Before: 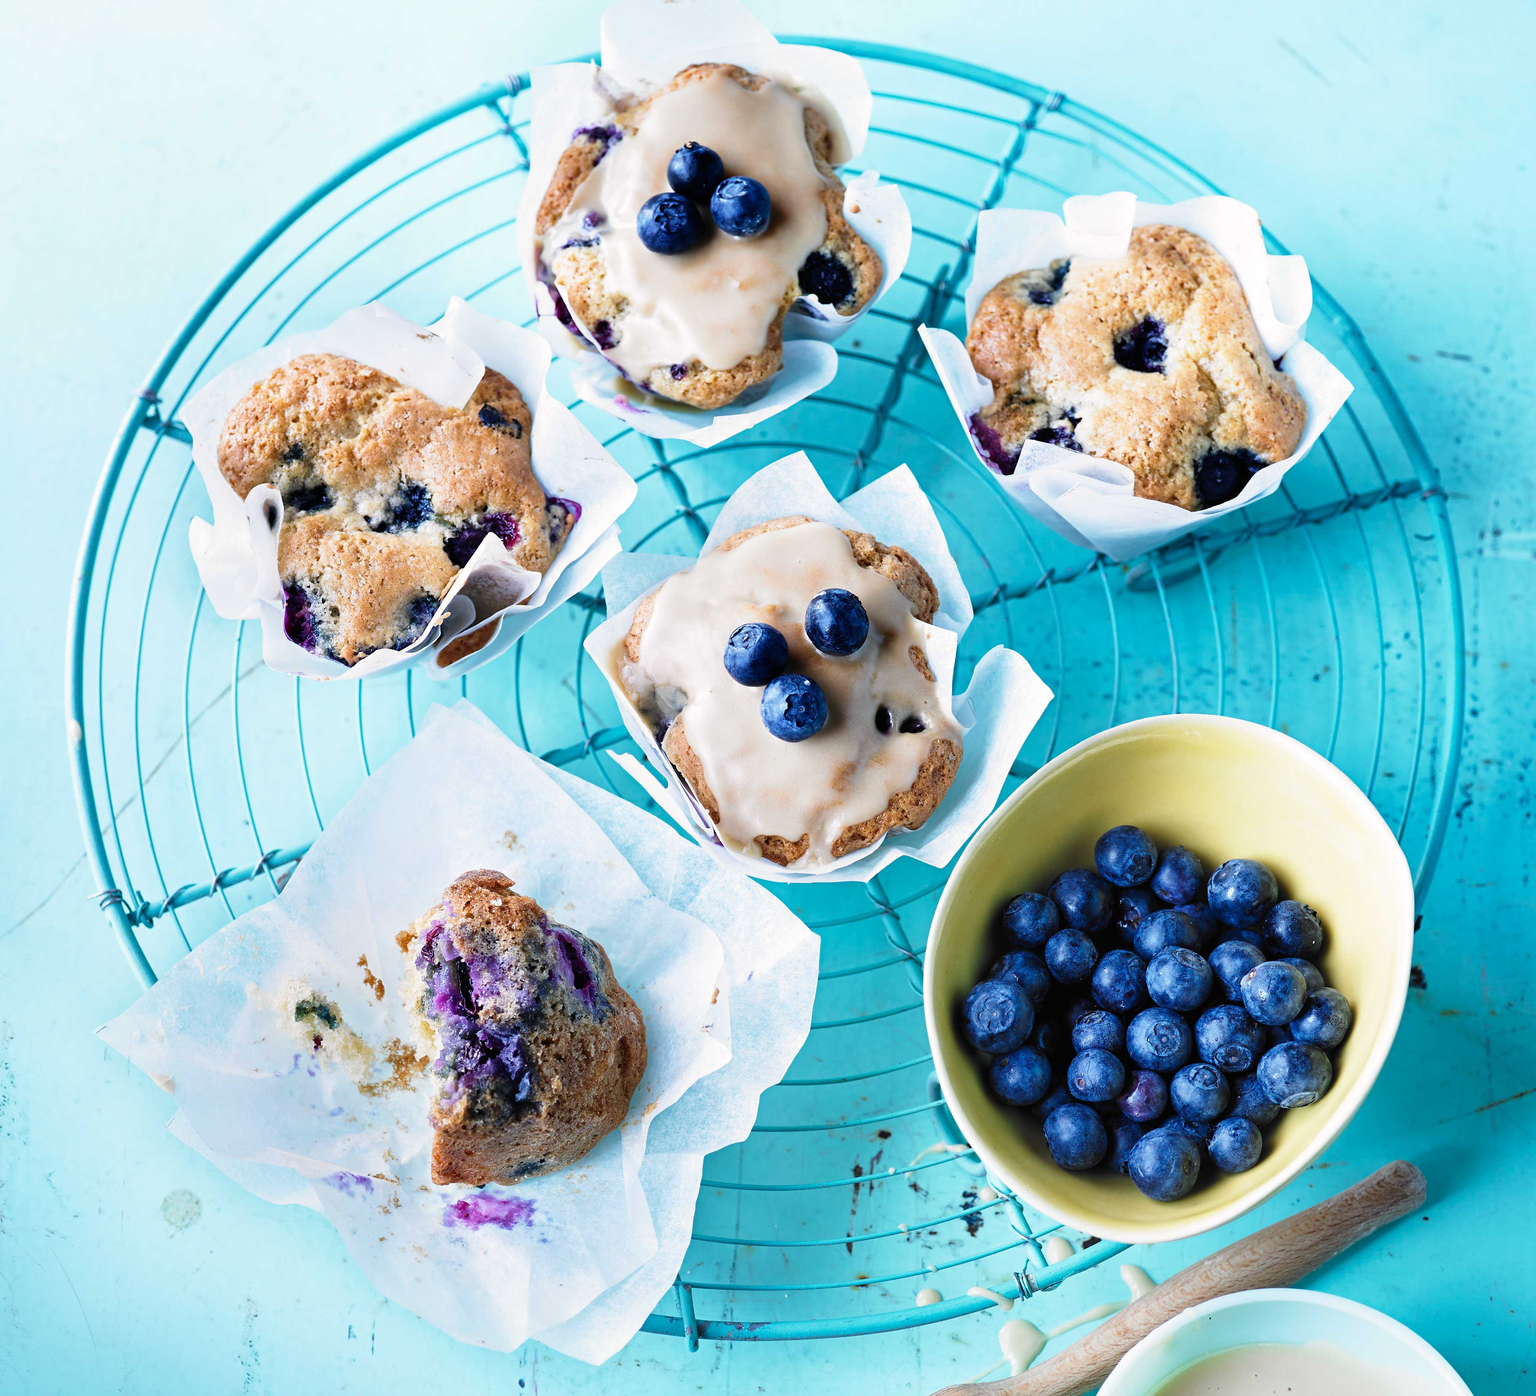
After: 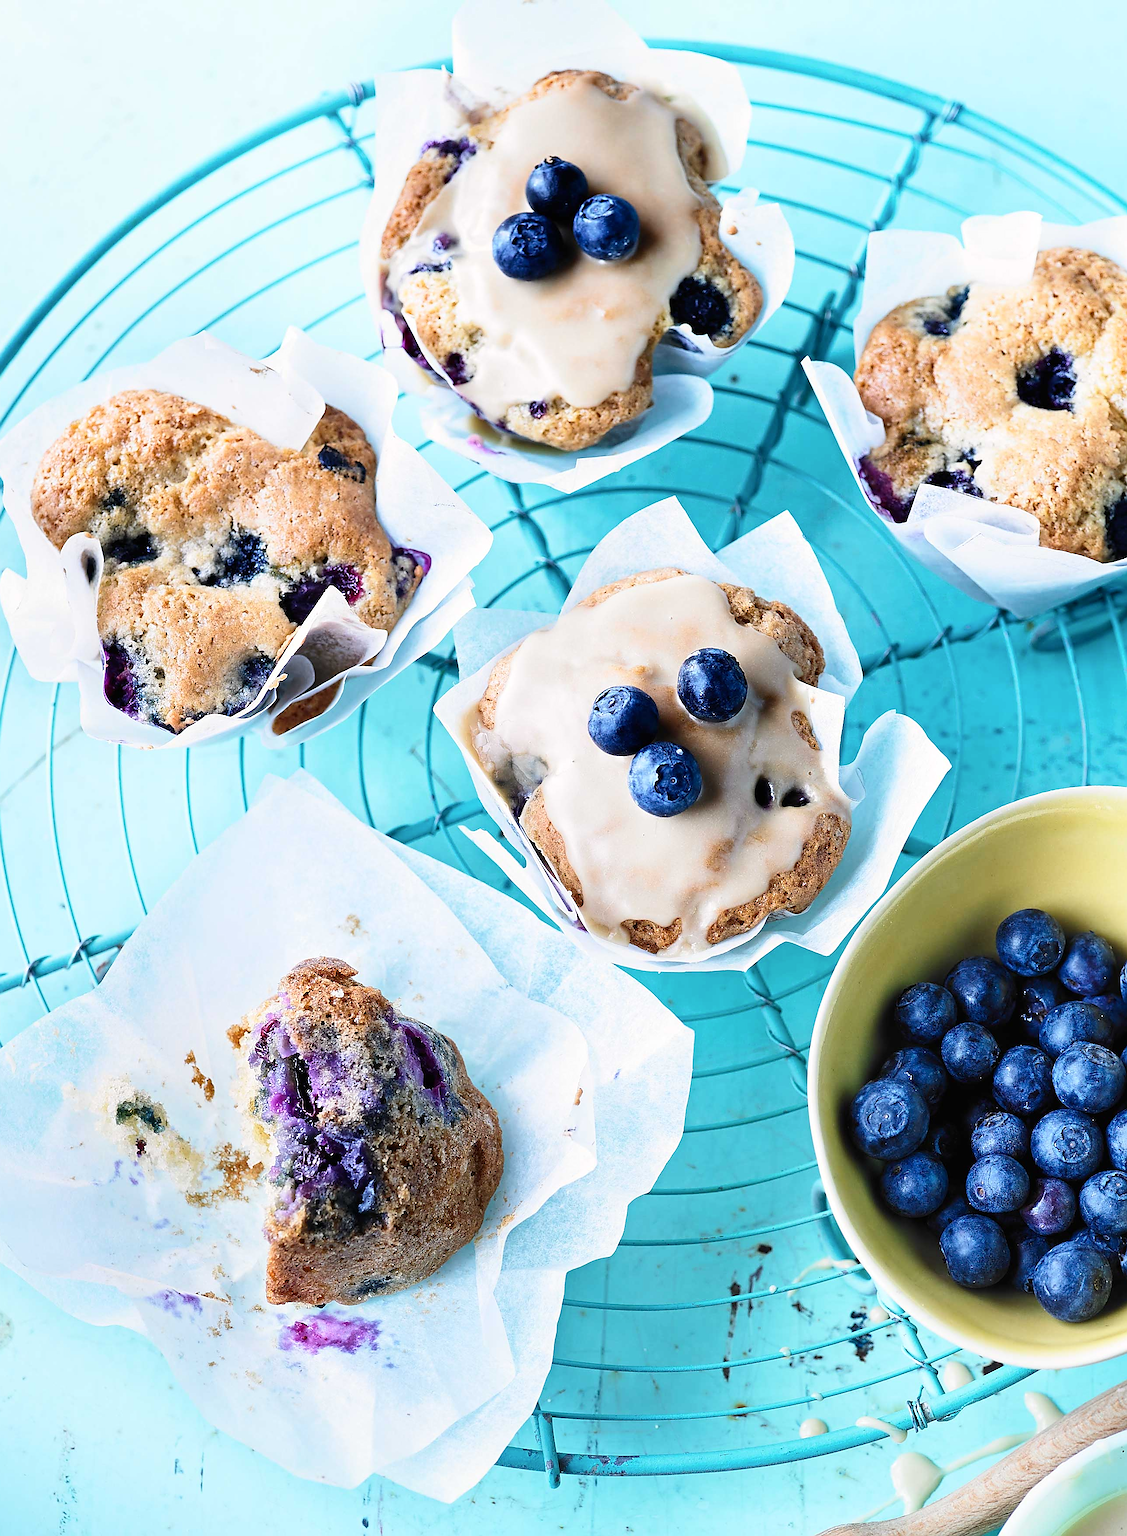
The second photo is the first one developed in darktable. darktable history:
contrast brightness saturation: contrast 0.151, brightness 0.049
sharpen: radius 1.425, amount 1.253, threshold 0.637
crop and rotate: left 12.412%, right 20.901%
